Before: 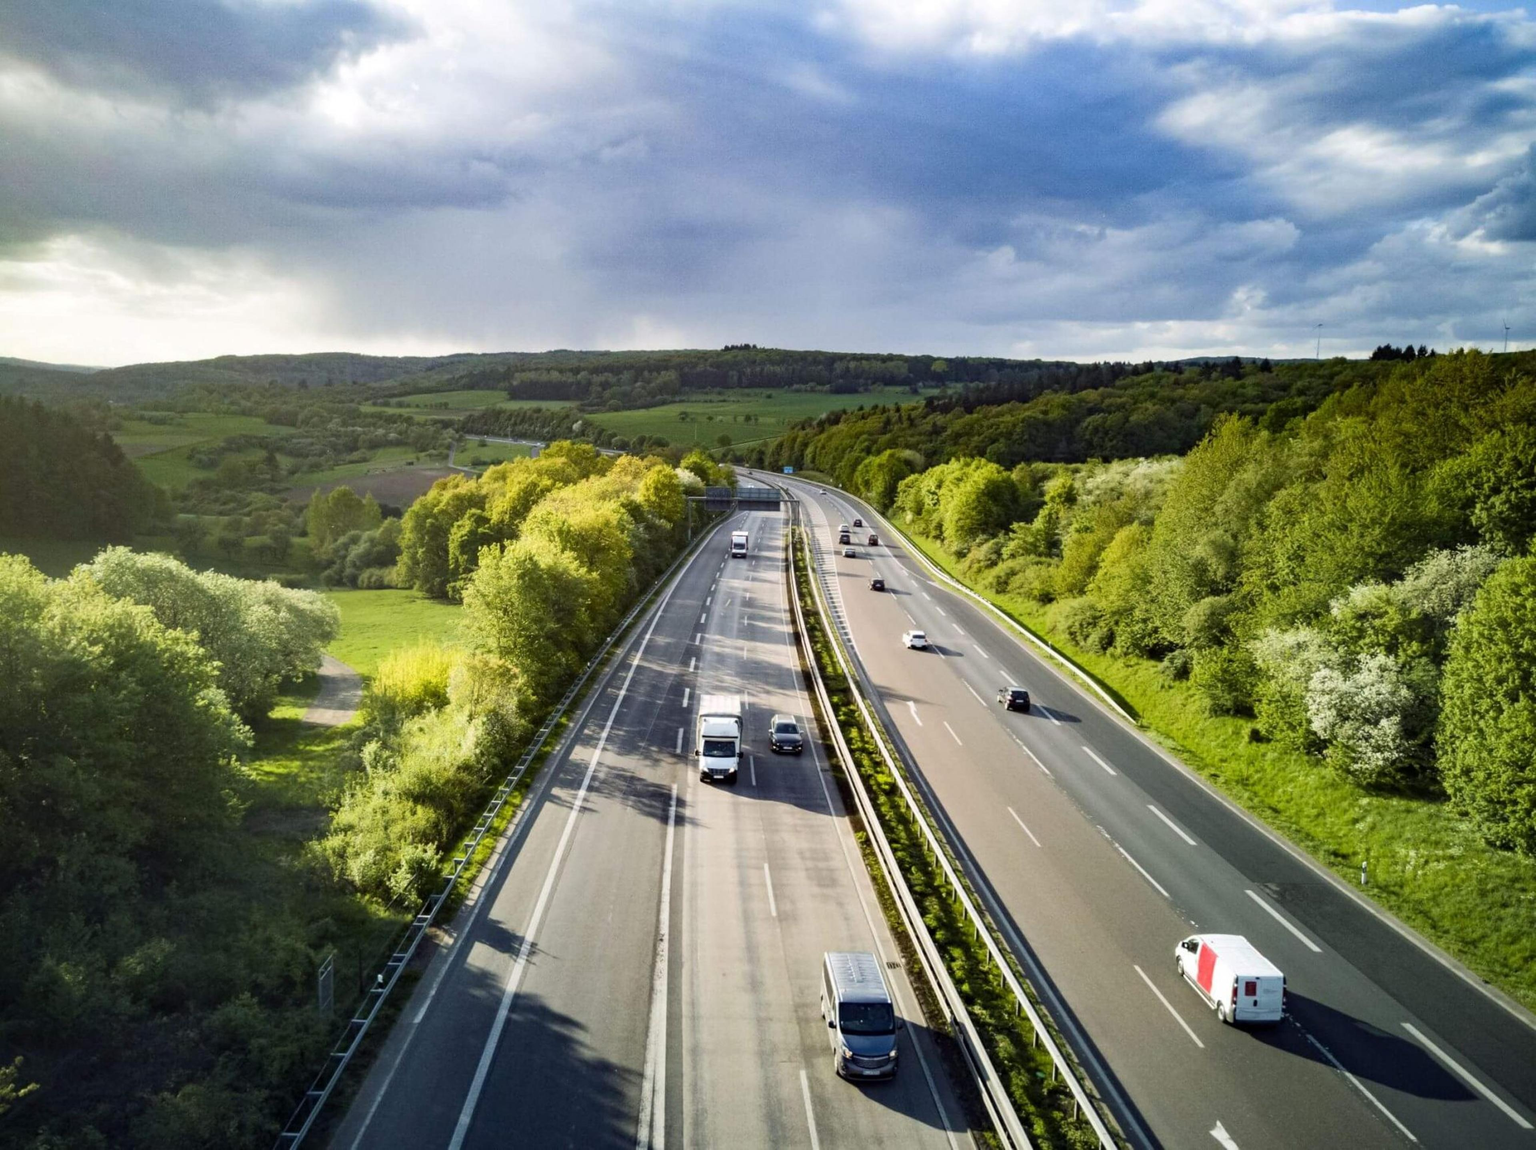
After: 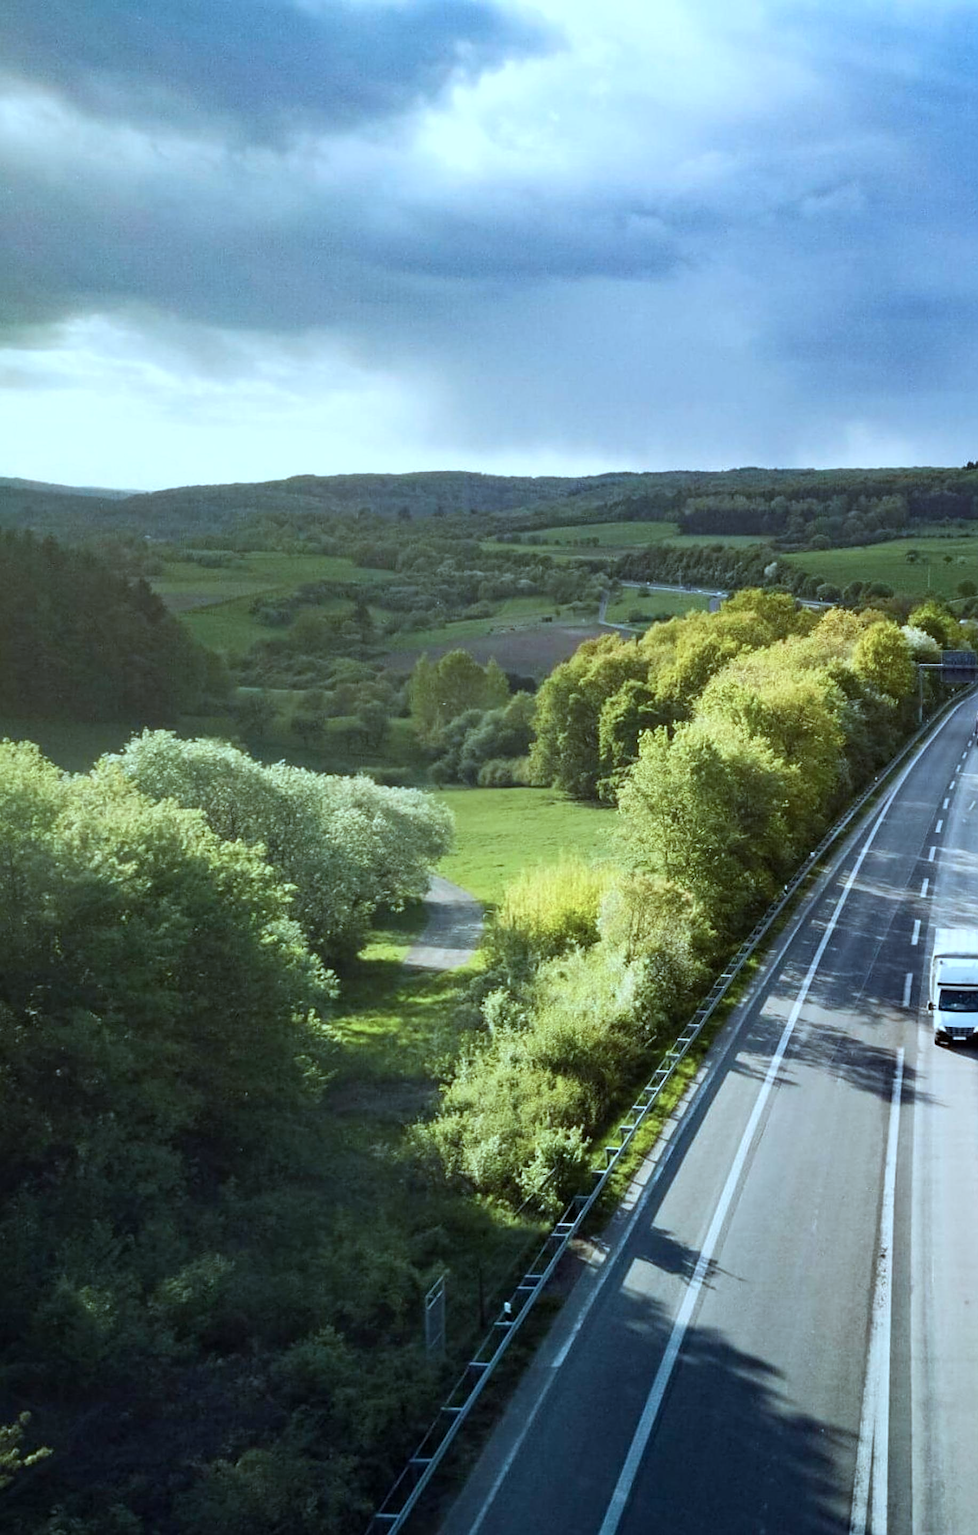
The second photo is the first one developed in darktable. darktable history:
crop and rotate: left 0.033%, top 0%, right 52.251%
sharpen: on, module defaults
color correction: highlights a* -9.55, highlights b* -21.85
